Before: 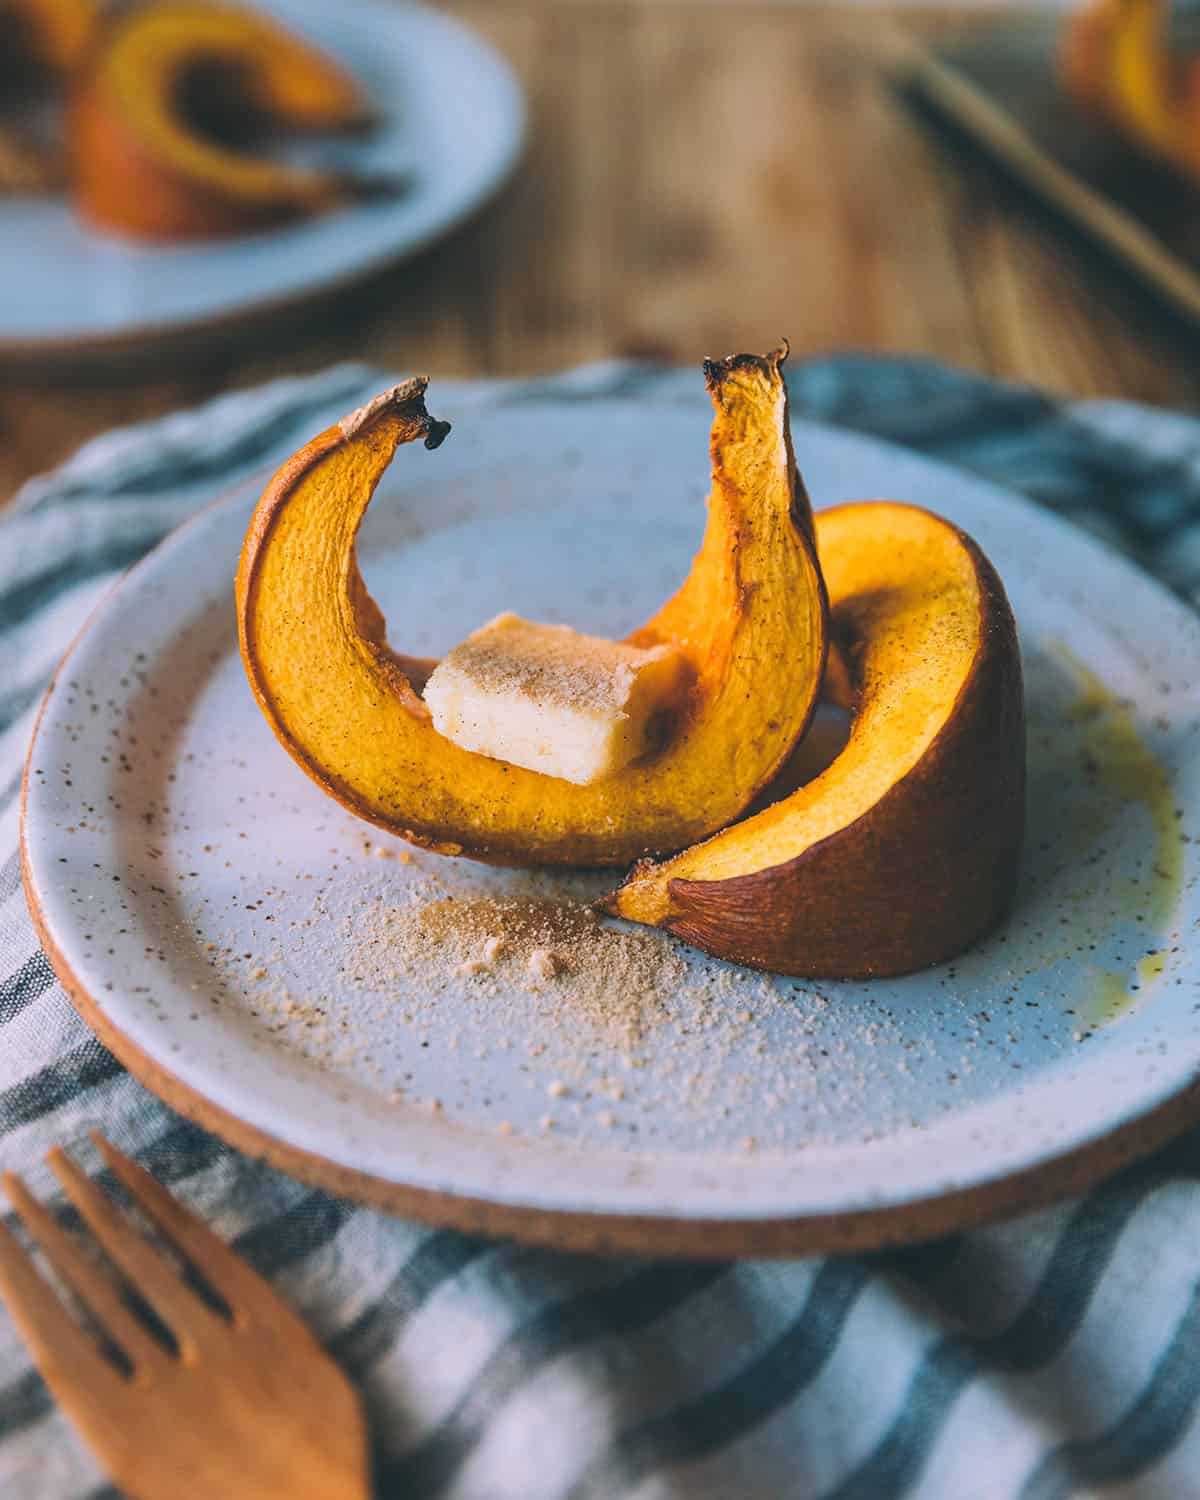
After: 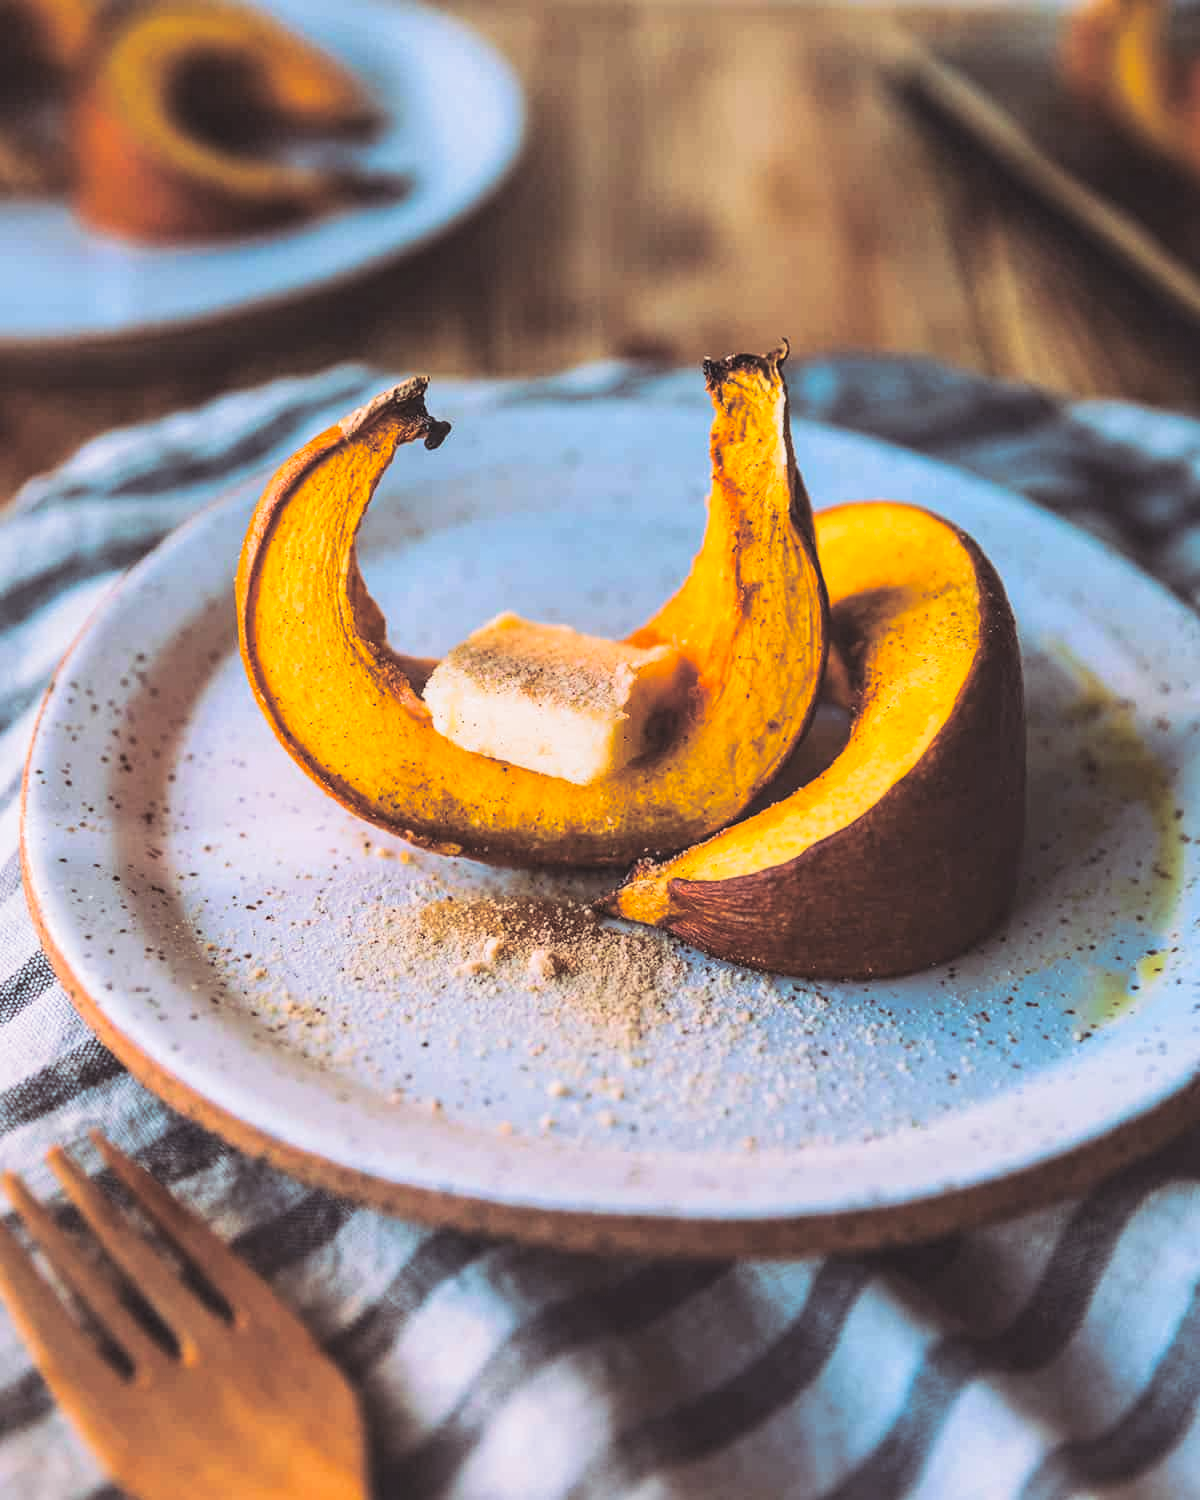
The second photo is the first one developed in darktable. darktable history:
split-toning: shadows › saturation 0.24, highlights › hue 54°, highlights › saturation 0.24
local contrast: detail 110%
contrast brightness saturation: contrast 0.23, brightness 0.1, saturation 0.29
